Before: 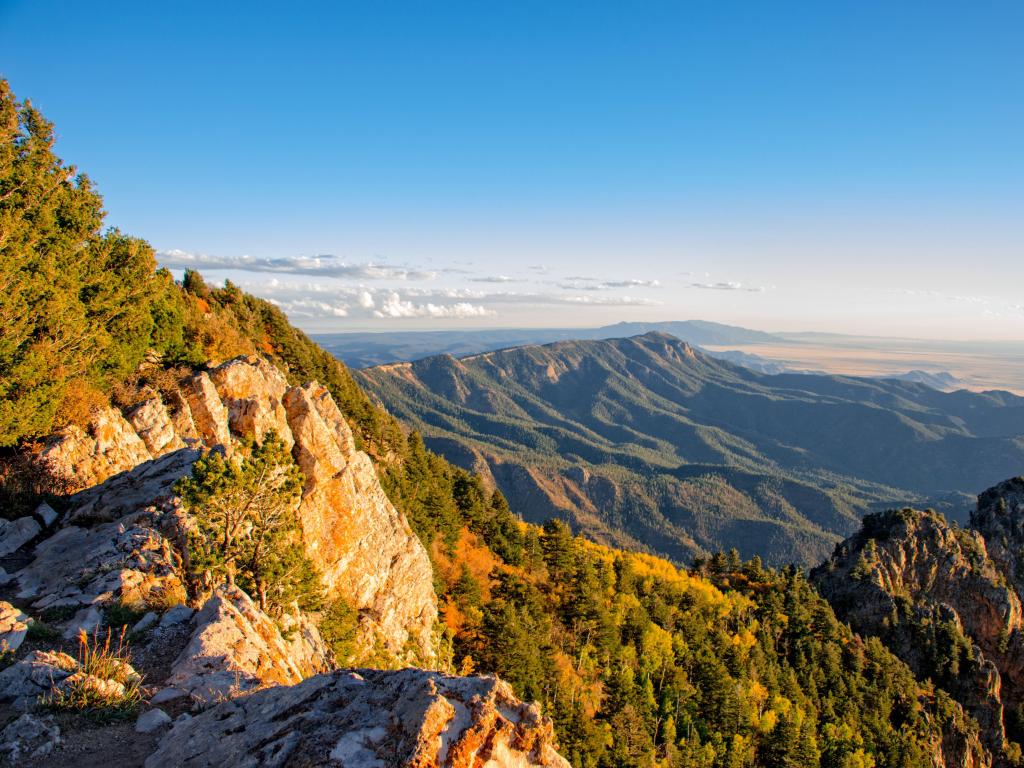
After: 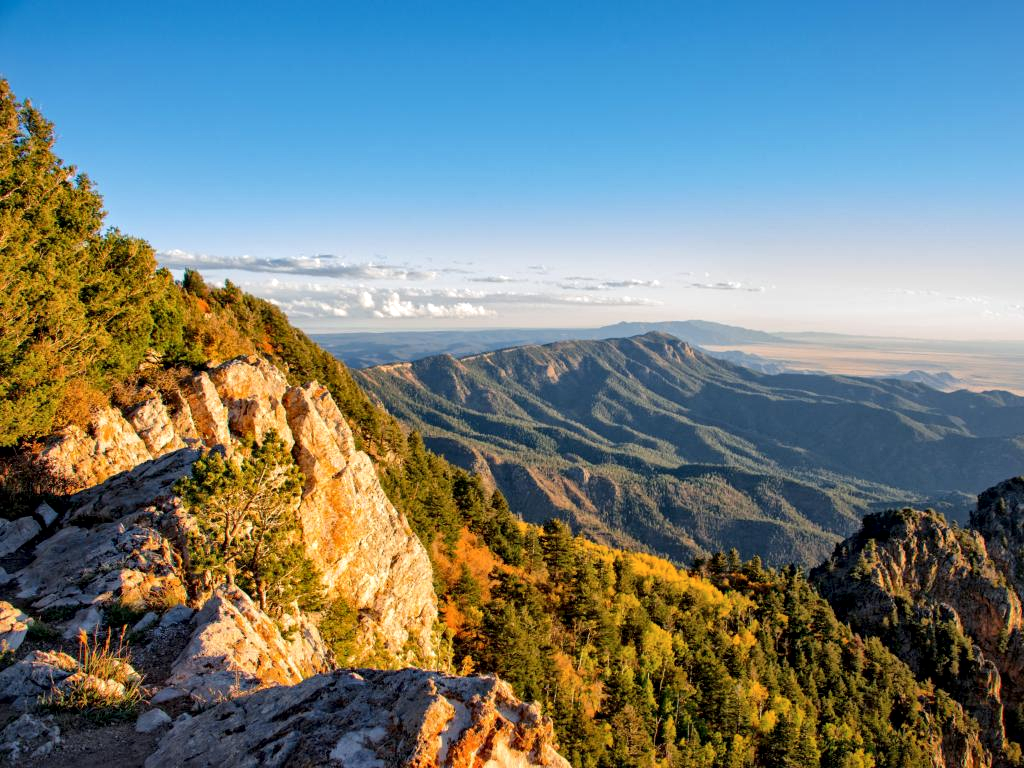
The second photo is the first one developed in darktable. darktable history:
local contrast: mode bilateral grid, contrast 20, coarseness 49, detail 141%, midtone range 0.2
